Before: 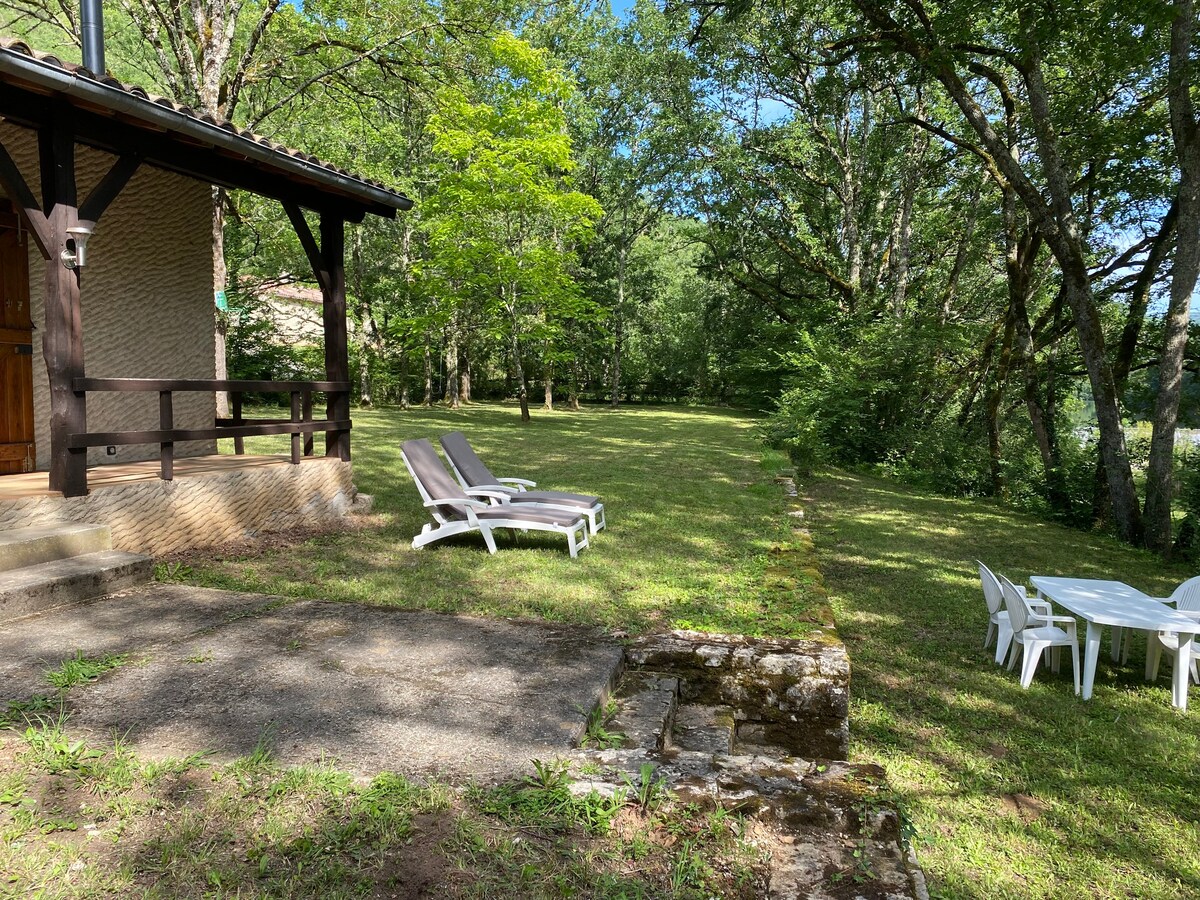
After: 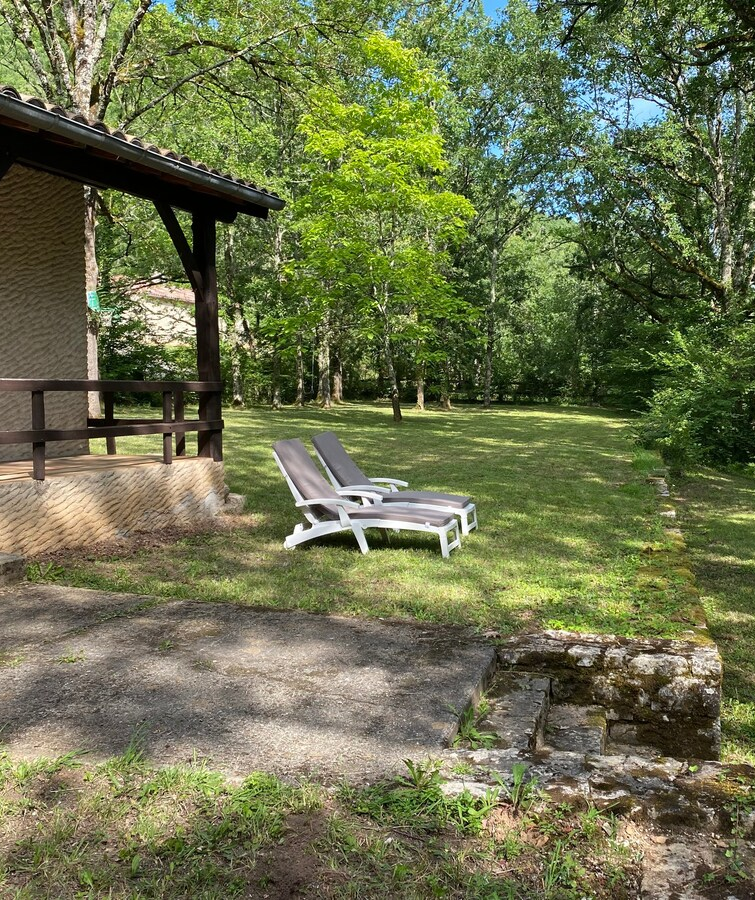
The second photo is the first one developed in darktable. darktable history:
shadows and highlights: shadows 21.01, highlights -81.6, highlights color adjustment 49.01%, soften with gaussian
crop: left 10.719%, right 26.322%
